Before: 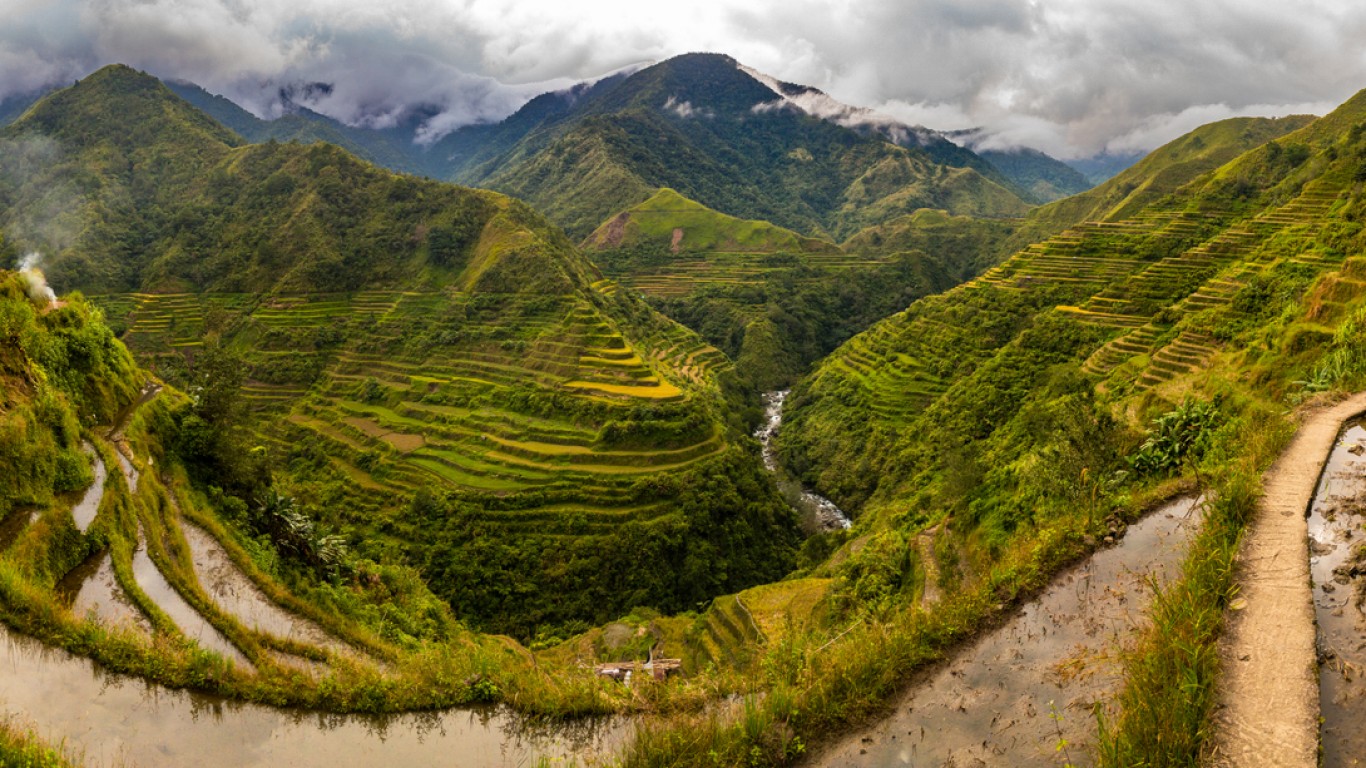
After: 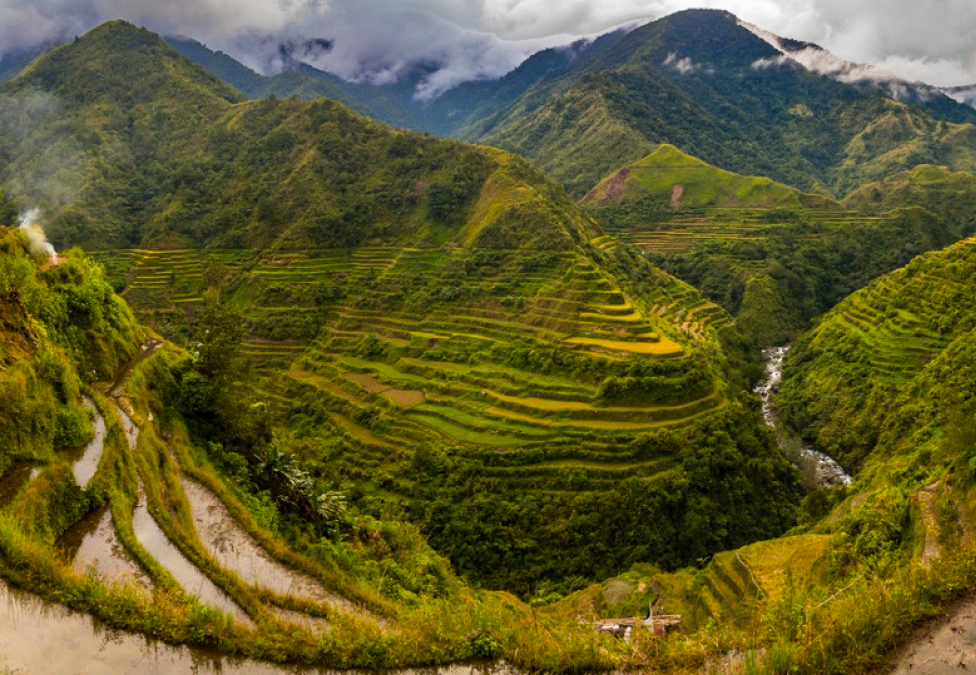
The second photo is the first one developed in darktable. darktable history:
crop: top 5.803%, right 27.864%, bottom 5.804%
color correction: saturation 1.11
